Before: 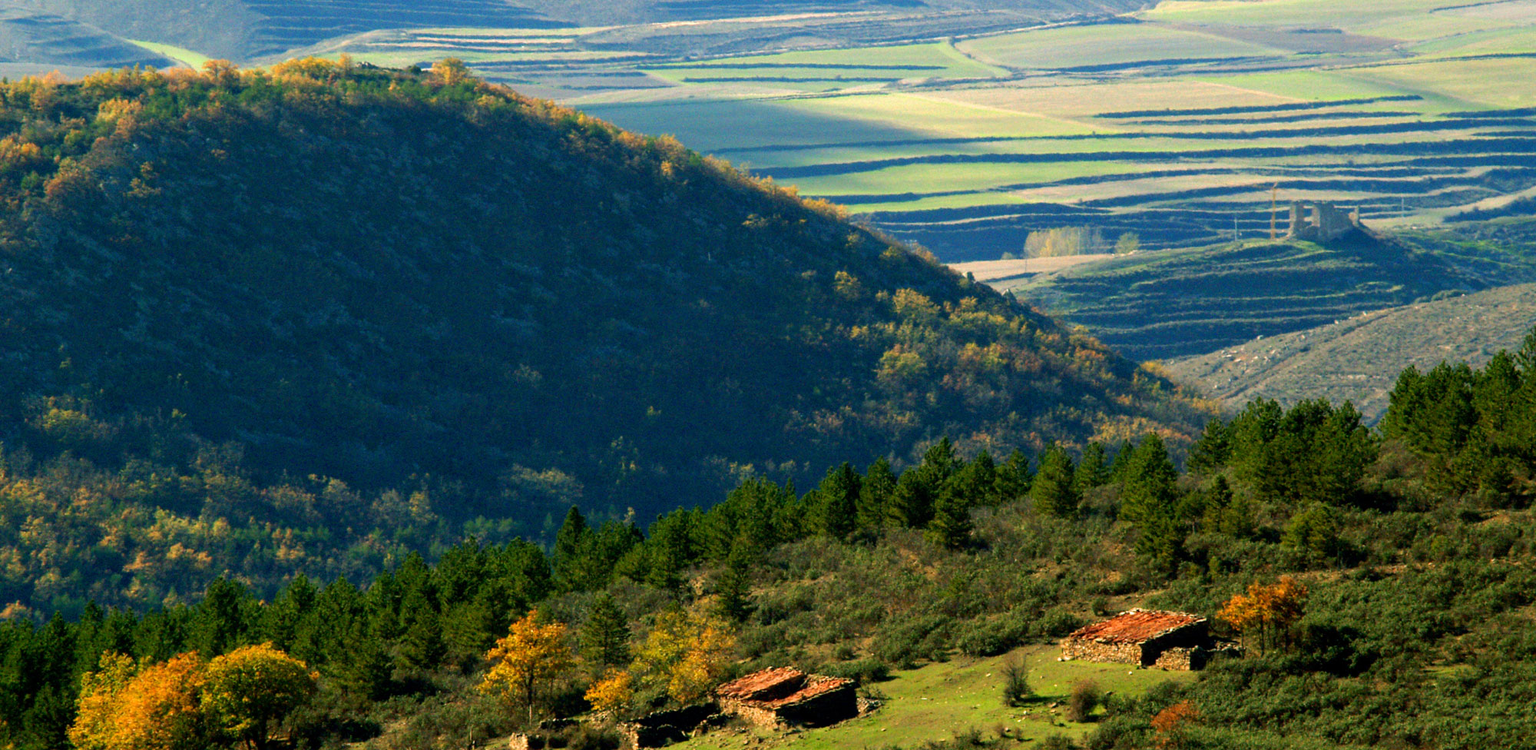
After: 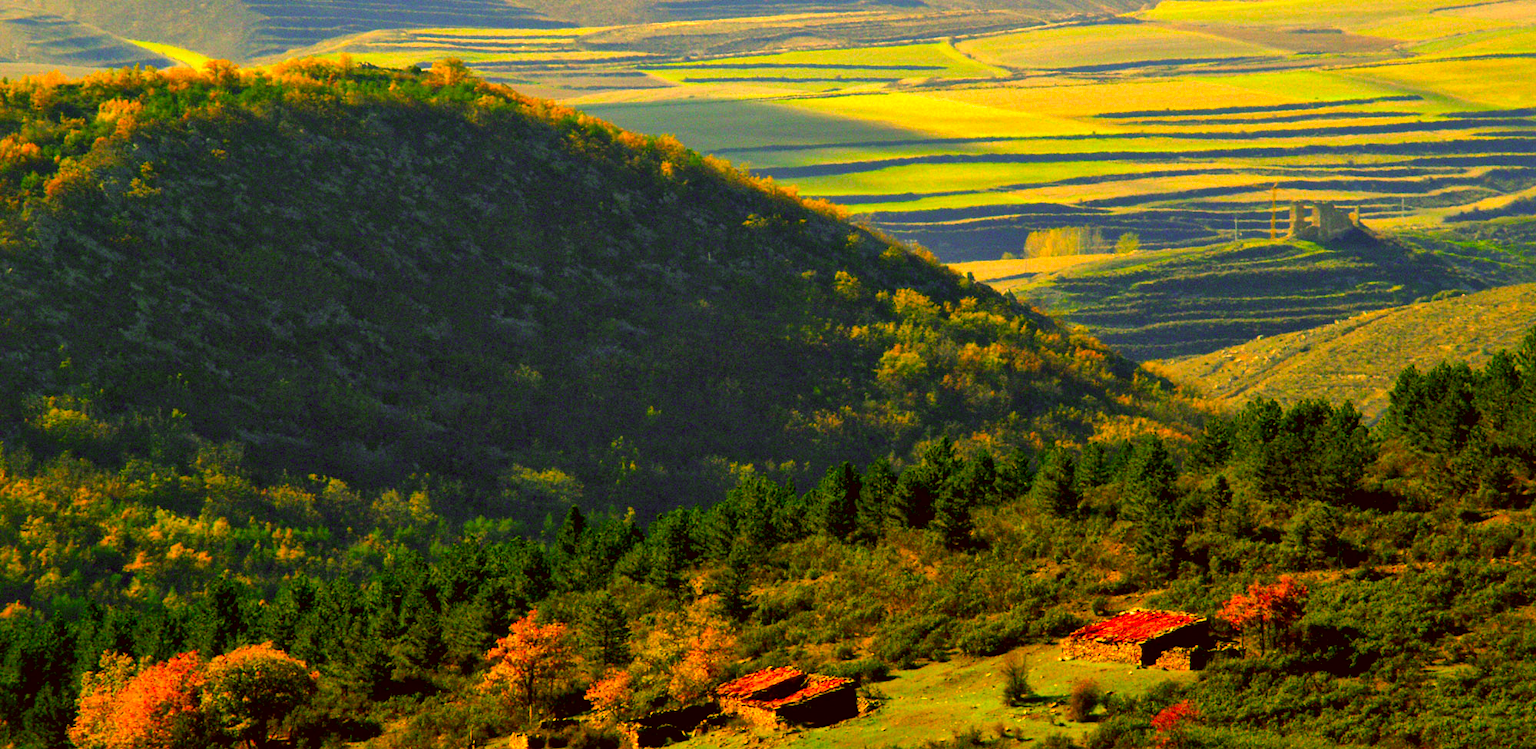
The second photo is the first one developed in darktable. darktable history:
color correction: highlights a* 10.44, highlights b* 30.04, shadows a* 2.73, shadows b* 17.51, saturation 1.72
local contrast: mode bilateral grid, contrast 20, coarseness 50, detail 150%, midtone range 0.2
